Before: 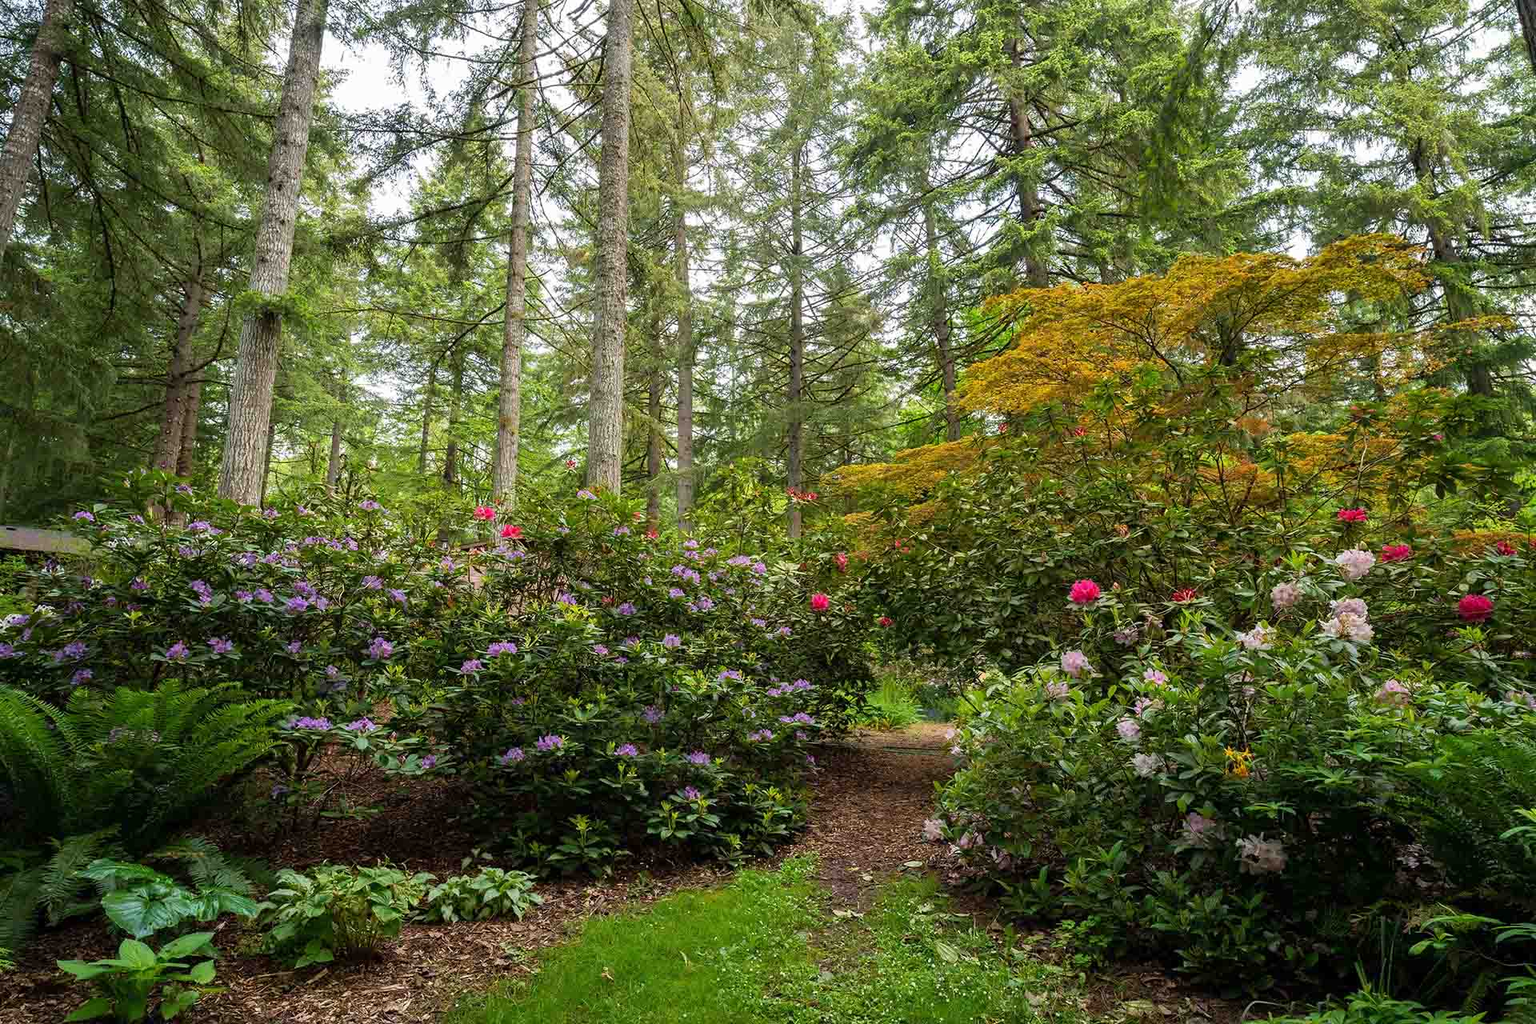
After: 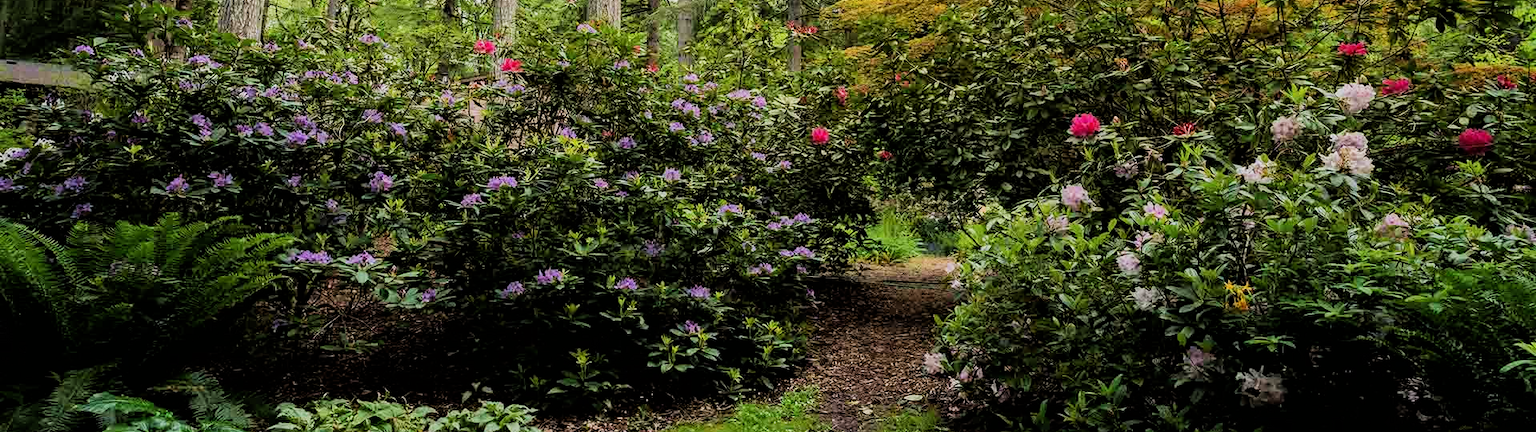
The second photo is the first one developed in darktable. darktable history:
filmic rgb: black relative exposure -5 EV, hardness 2.88, contrast 1.3, highlights saturation mix -30%
crop: top 45.551%, bottom 12.262%
